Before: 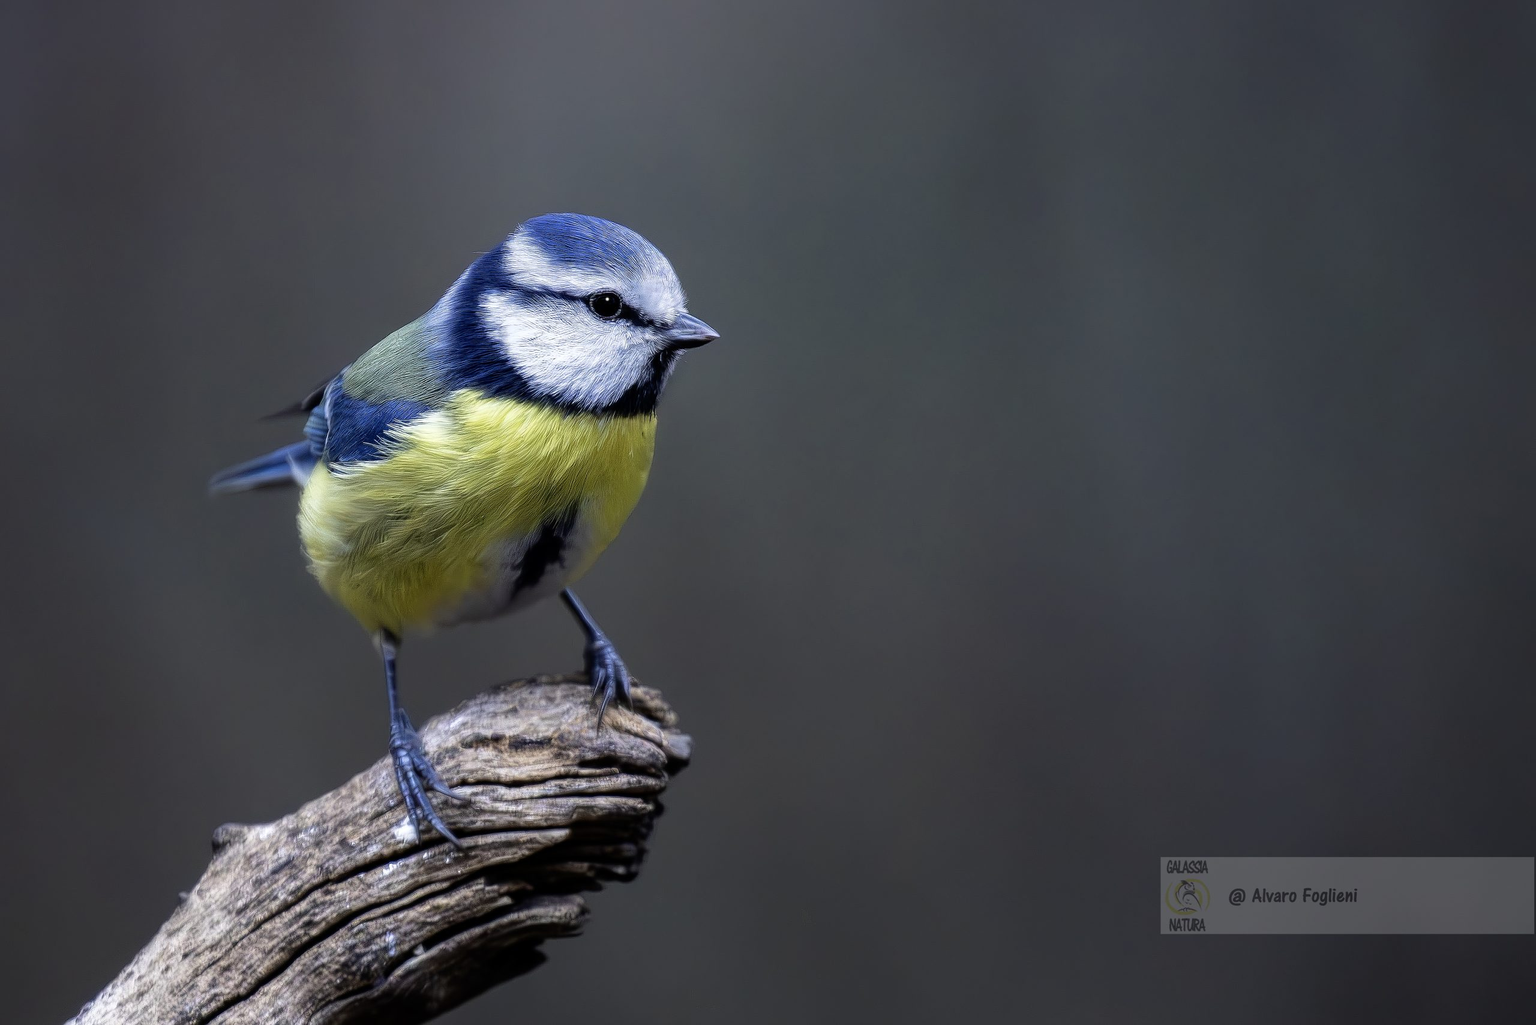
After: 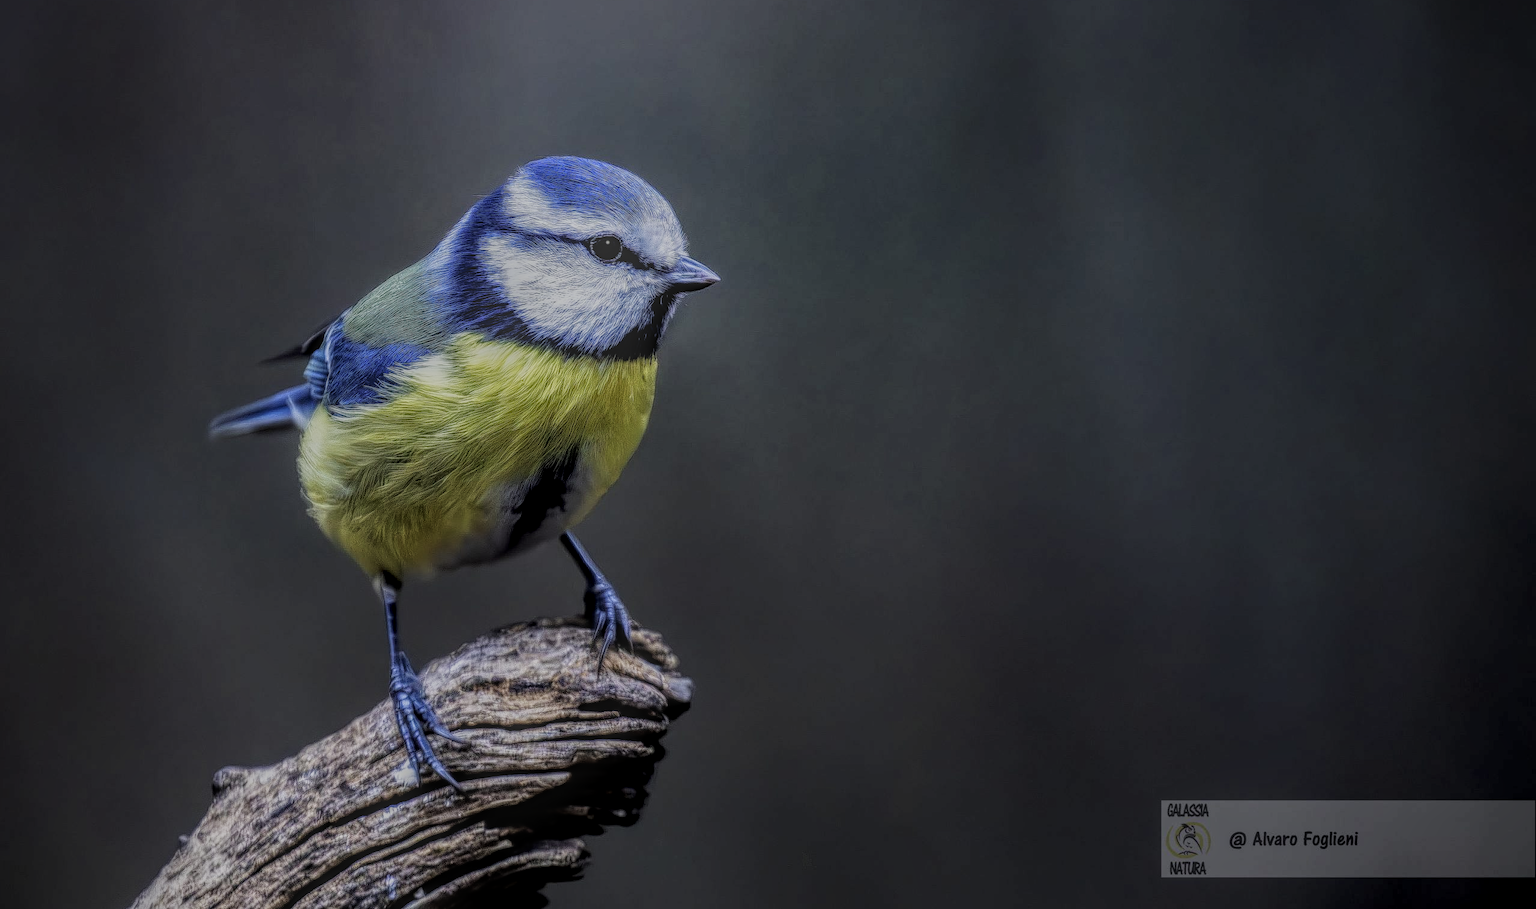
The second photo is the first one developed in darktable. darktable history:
crop and rotate: top 5.609%, bottom 5.609%
base curve: curves: ch0 [(0, 0) (0.007, 0.004) (0.027, 0.03) (0.046, 0.07) (0.207, 0.54) (0.442, 0.872) (0.673, 0.972) (1, 1)], preserve colors none
color balance rgb: perceptual brilliance grading › global brilliance -48.39%
exposure: black level correction -0.002, exposure 0.54 EV, compensate highlight preservation false
vignetting: fall-off start 91.19%
local contrast: highlights 0%, shadows 0%, detail 200%, midtone range 0.25
